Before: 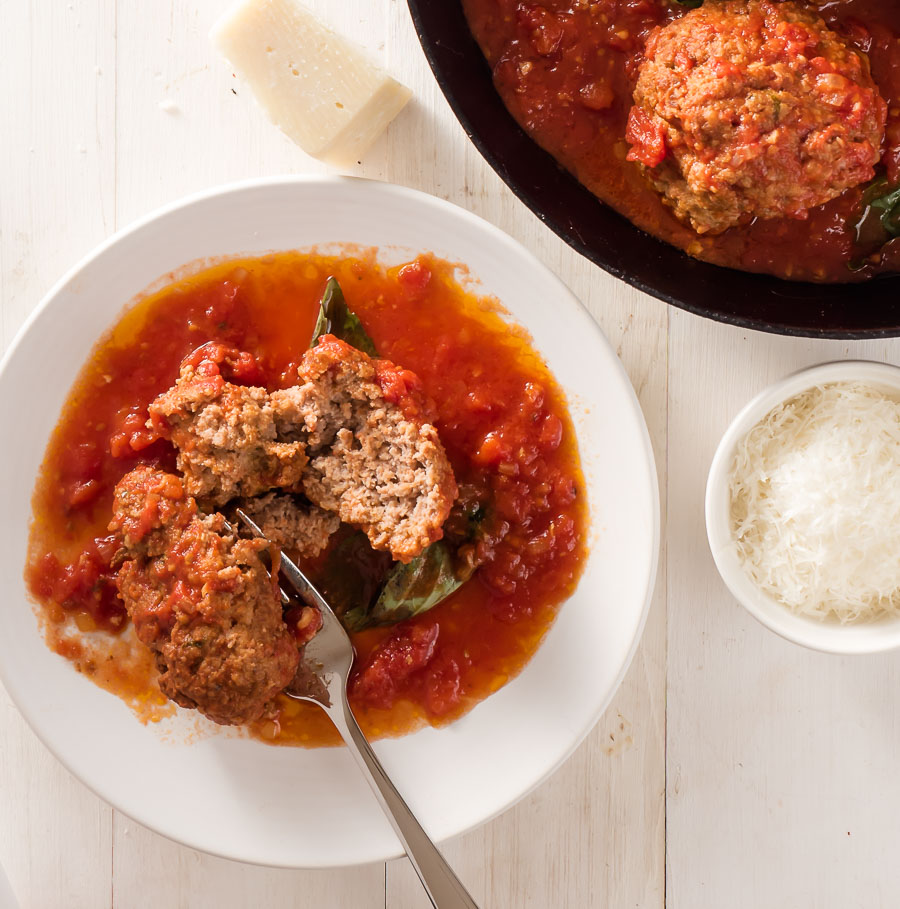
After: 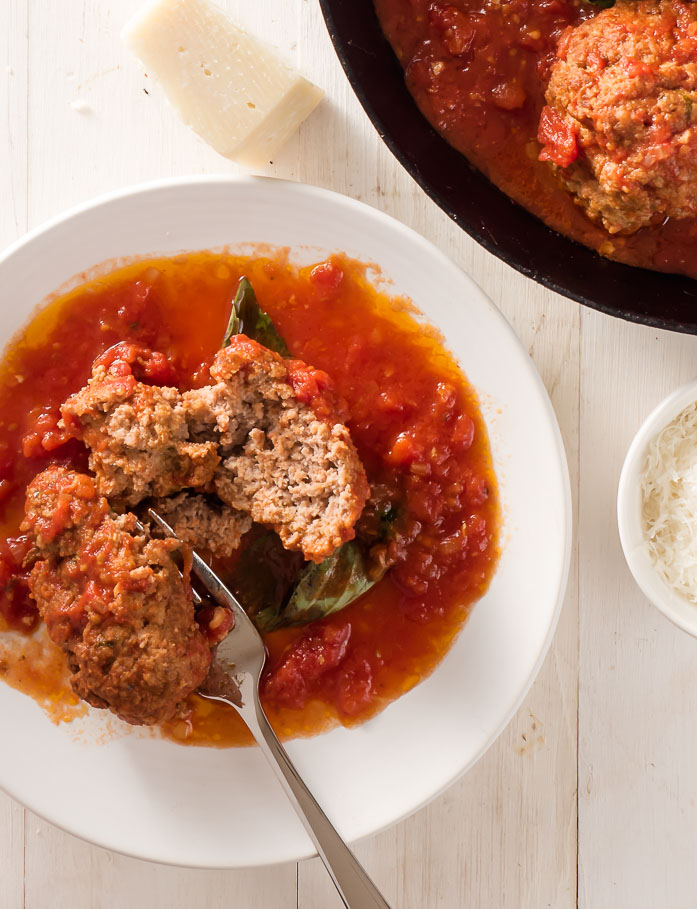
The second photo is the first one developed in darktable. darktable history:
crop: left 9.88%, right 12.664%
white balance: emerald 1
